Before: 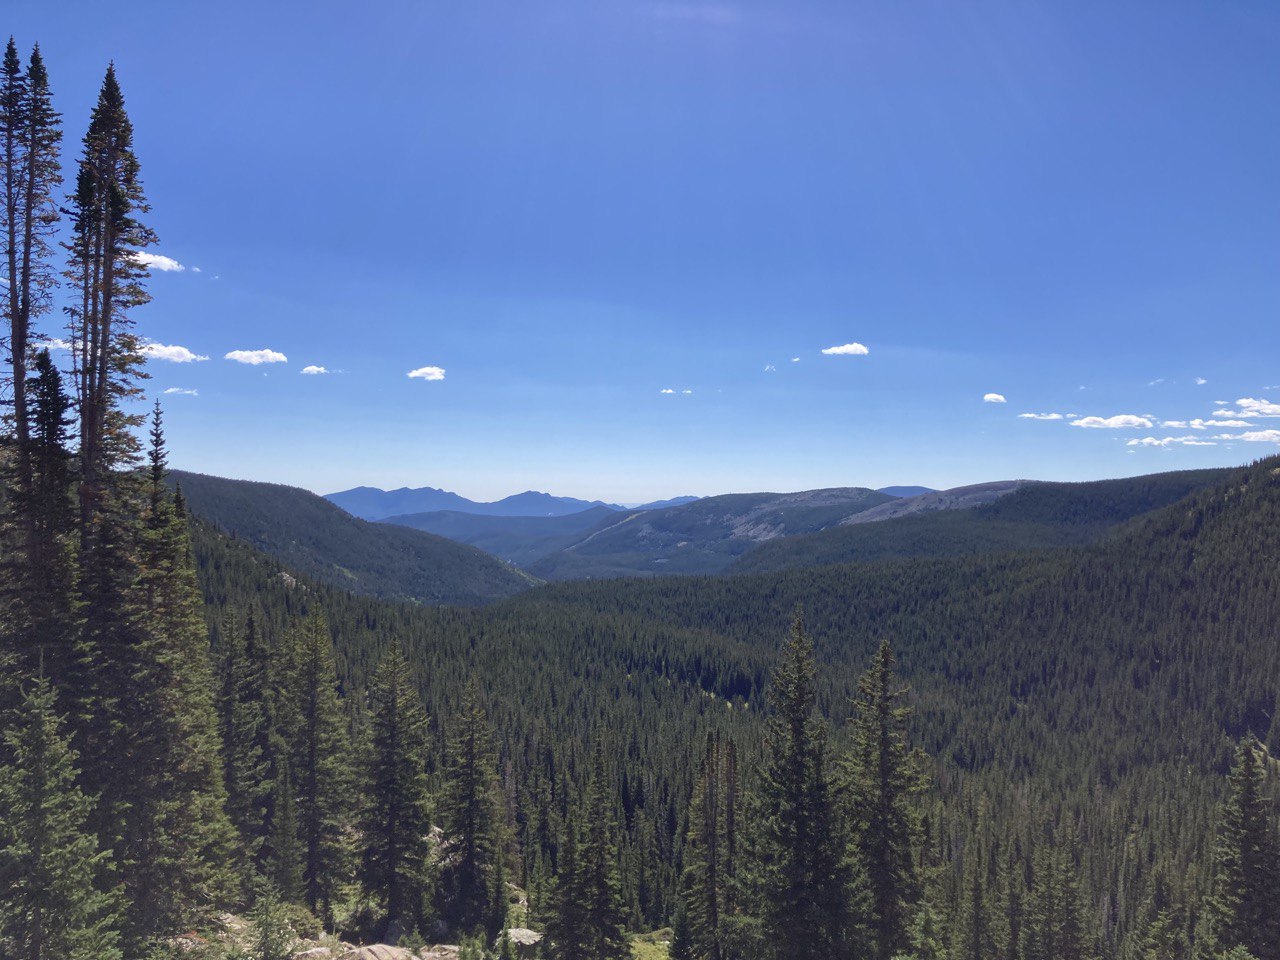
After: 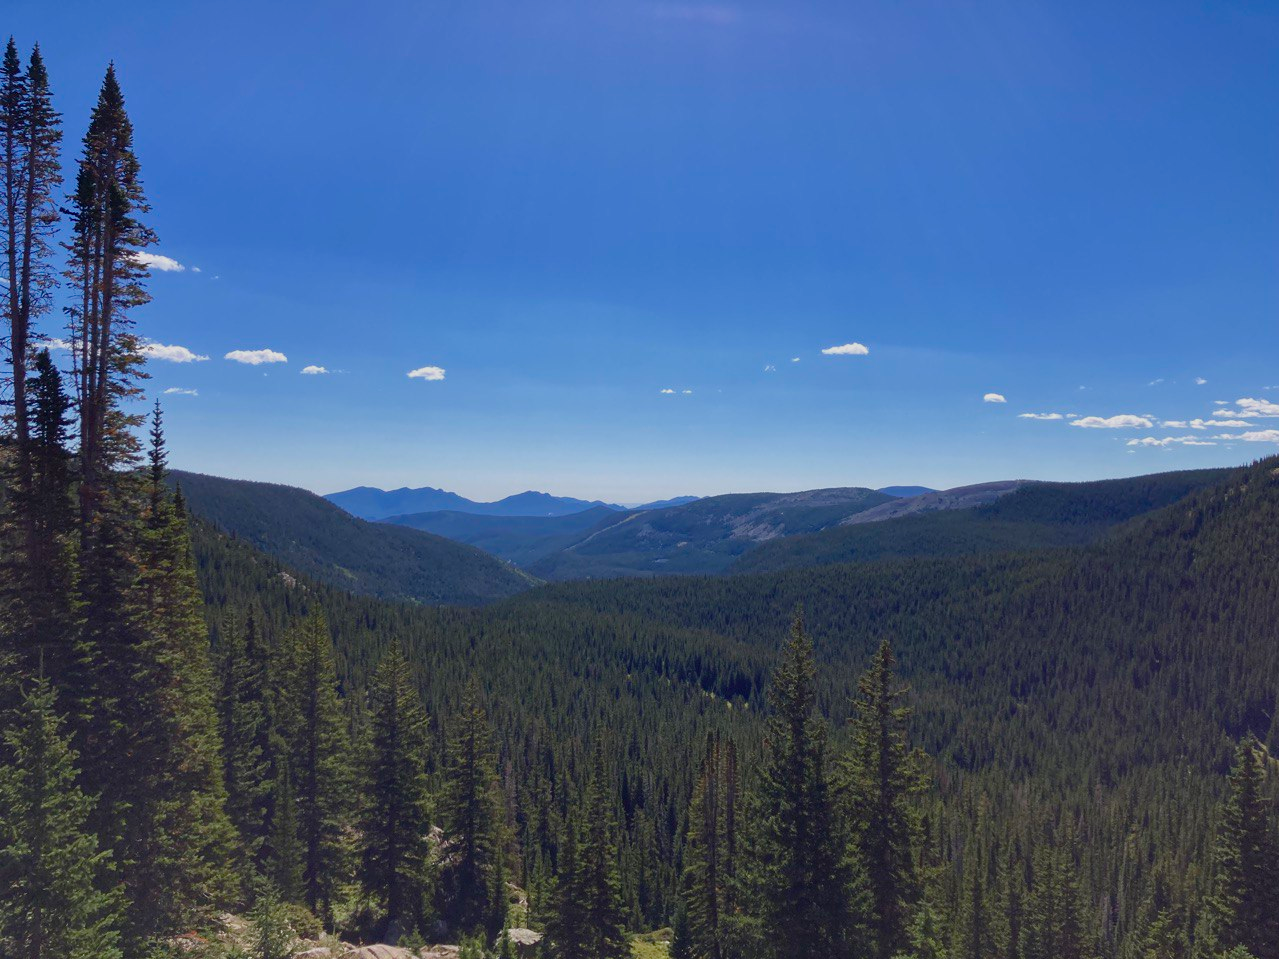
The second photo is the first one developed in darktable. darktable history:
exposure: exposure -0.462 EV, compensate highlight preservation false
color balance rgb: perceptual saturation grading › global saturation 20%, perceptual saturation grading › highlights -25%, perceptual saturation grading › shadows 25%
